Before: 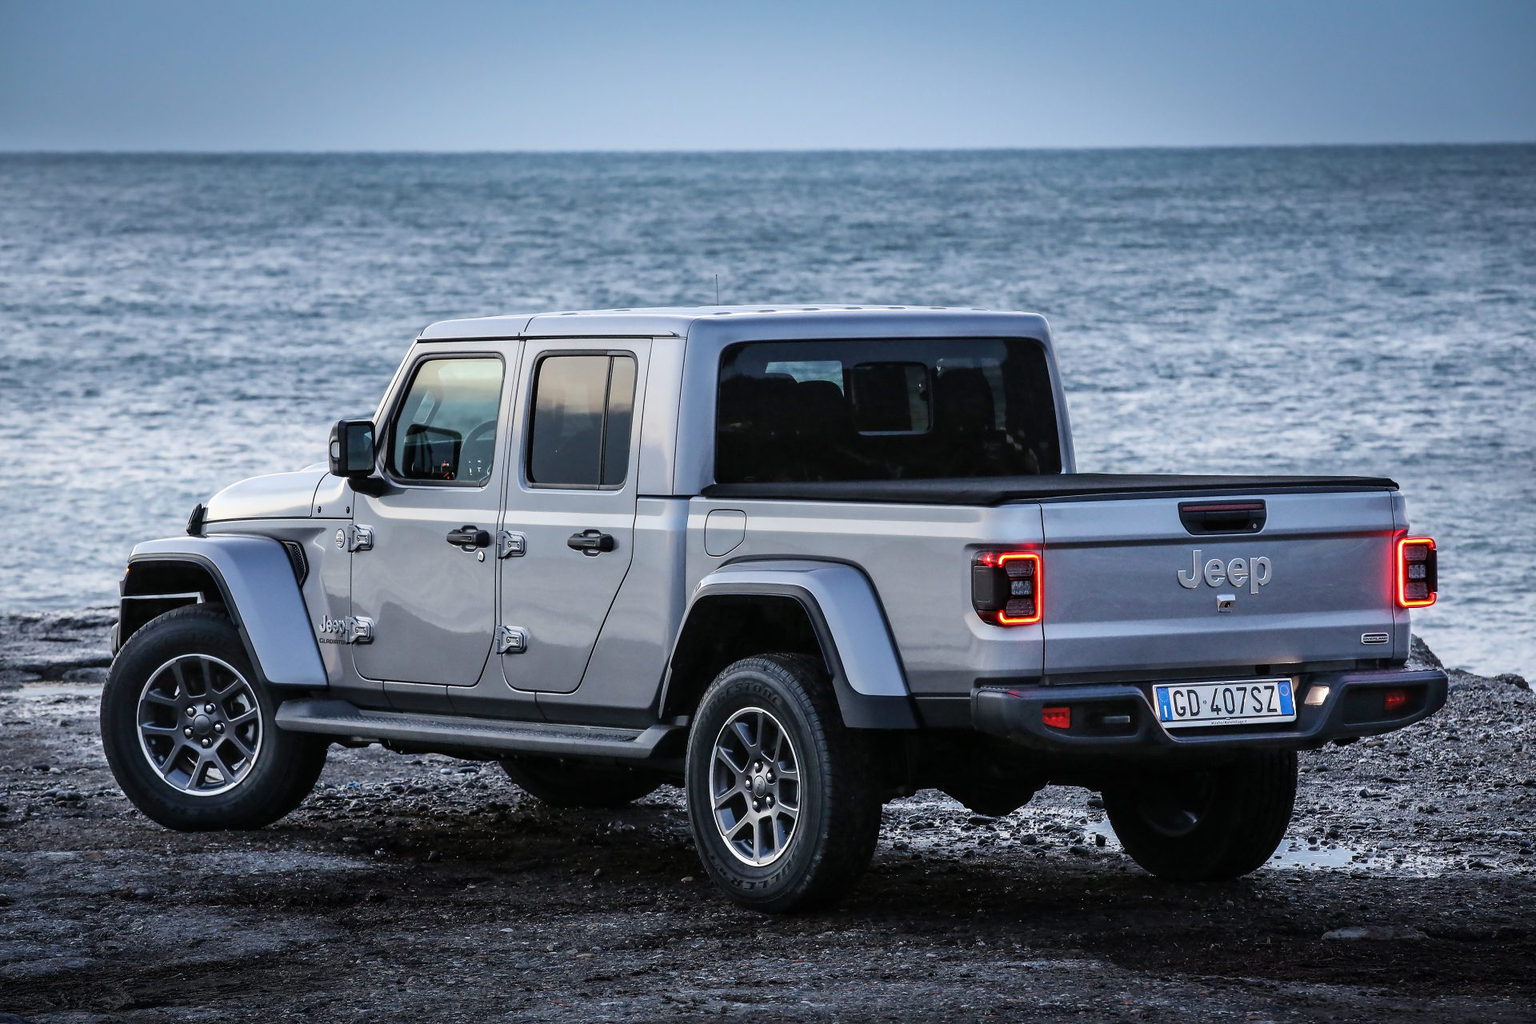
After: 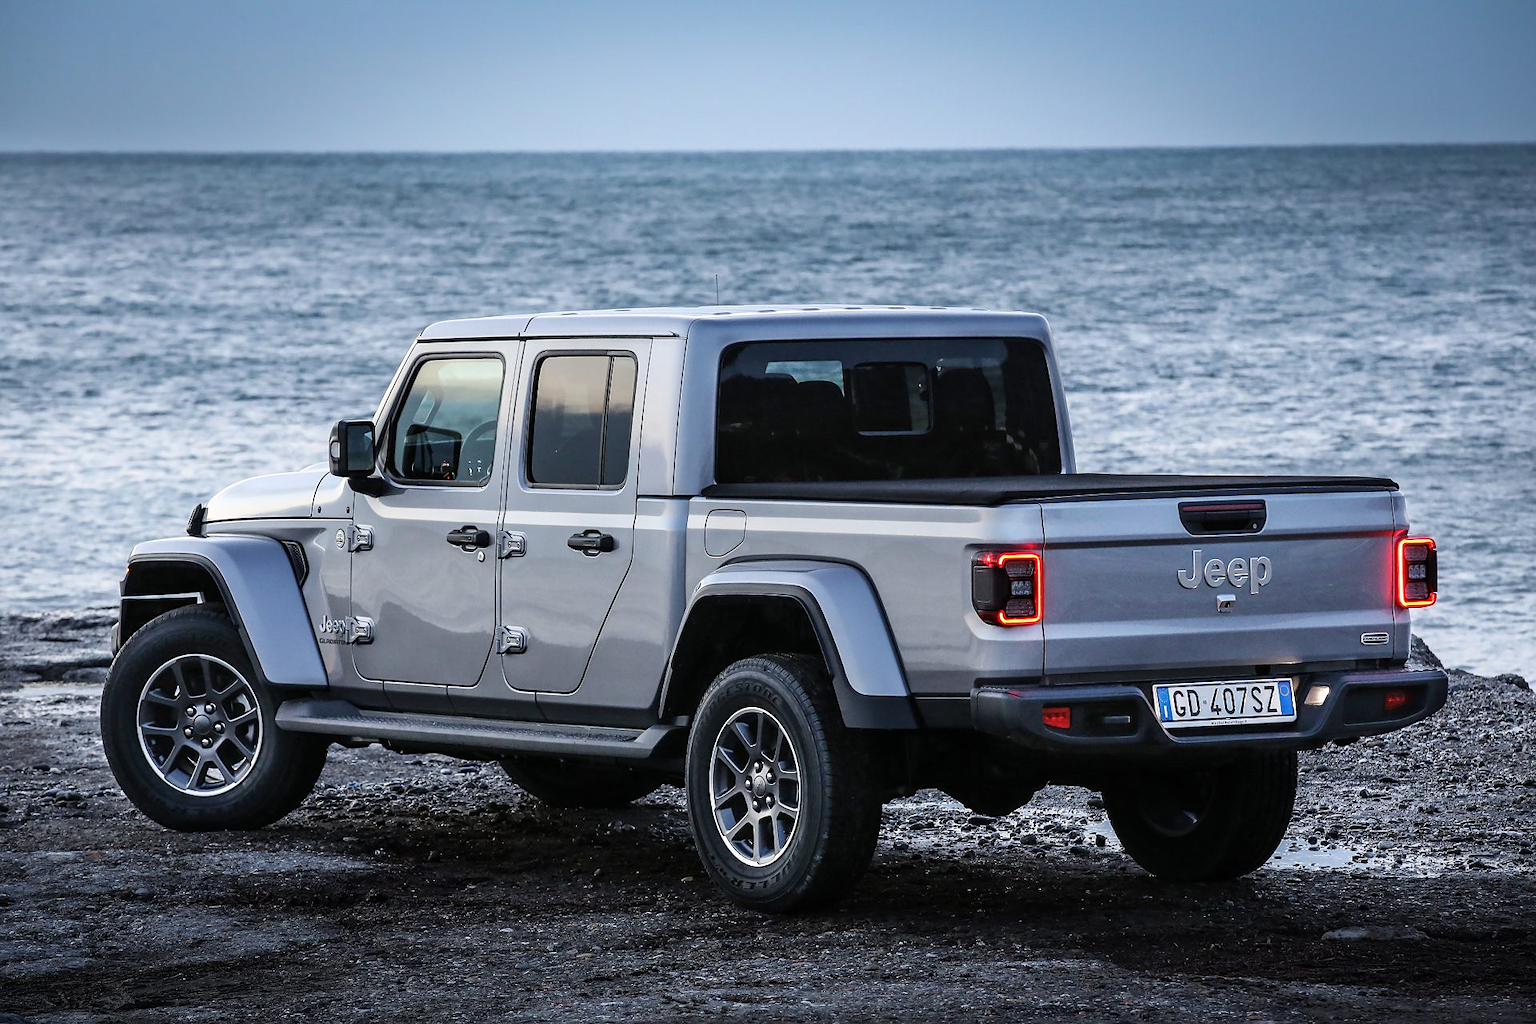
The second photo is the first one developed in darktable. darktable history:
shadows and highlights: shadows 0.916, highlights 41.47
sharpen: radius 1.304, amount 0.301, threshold 0.177
